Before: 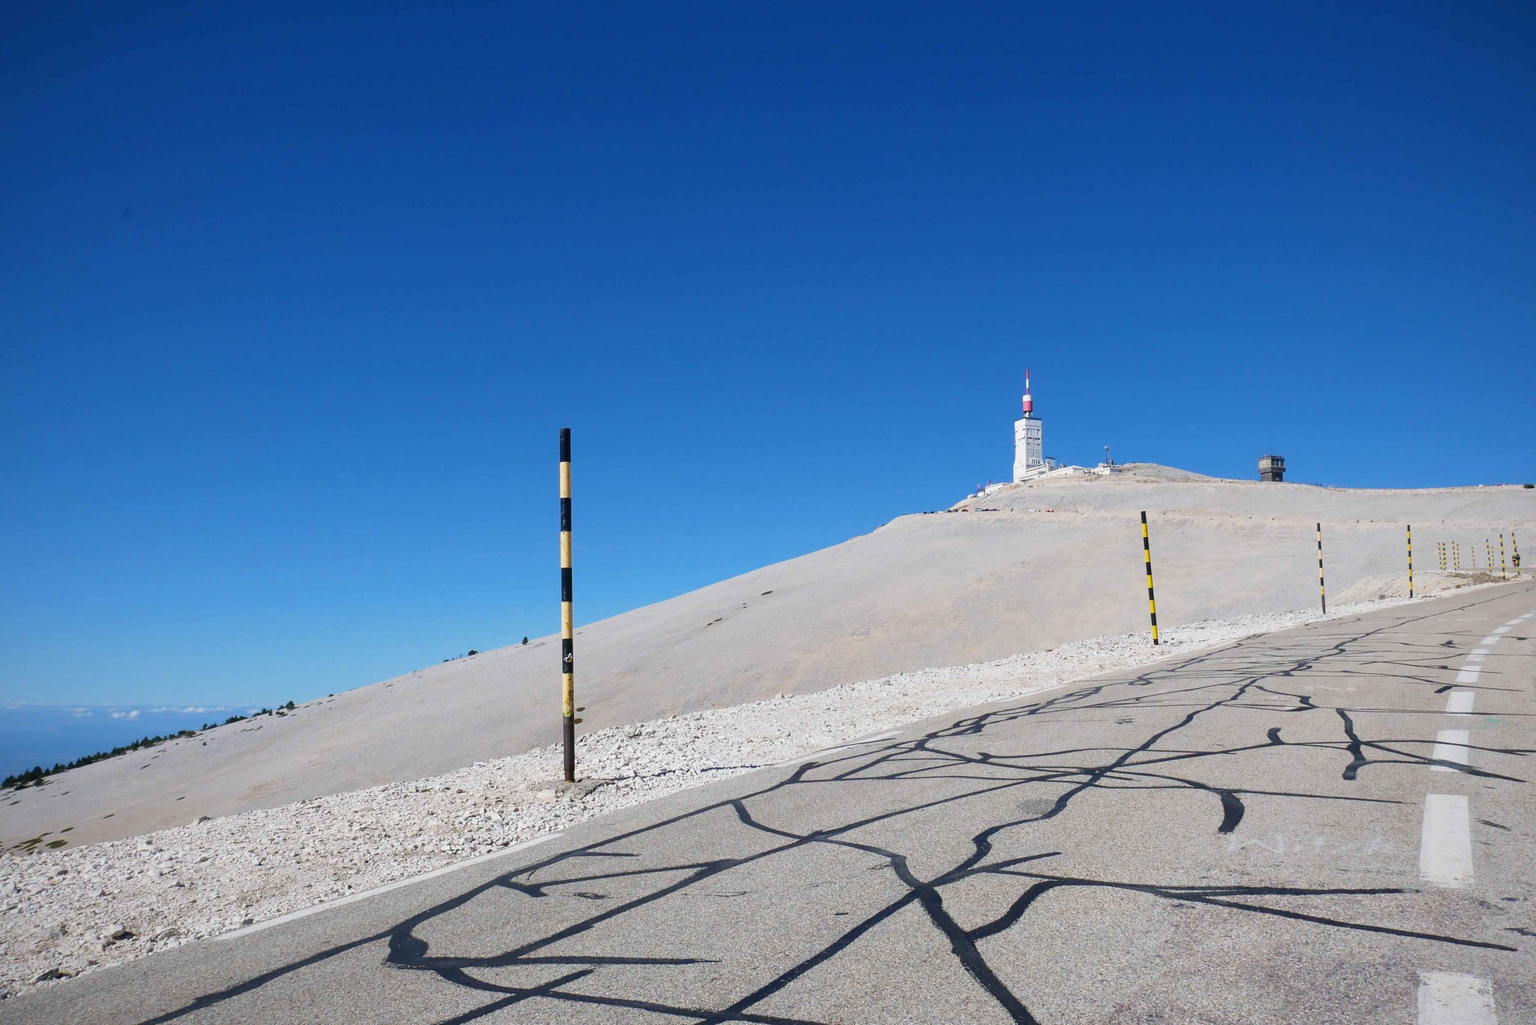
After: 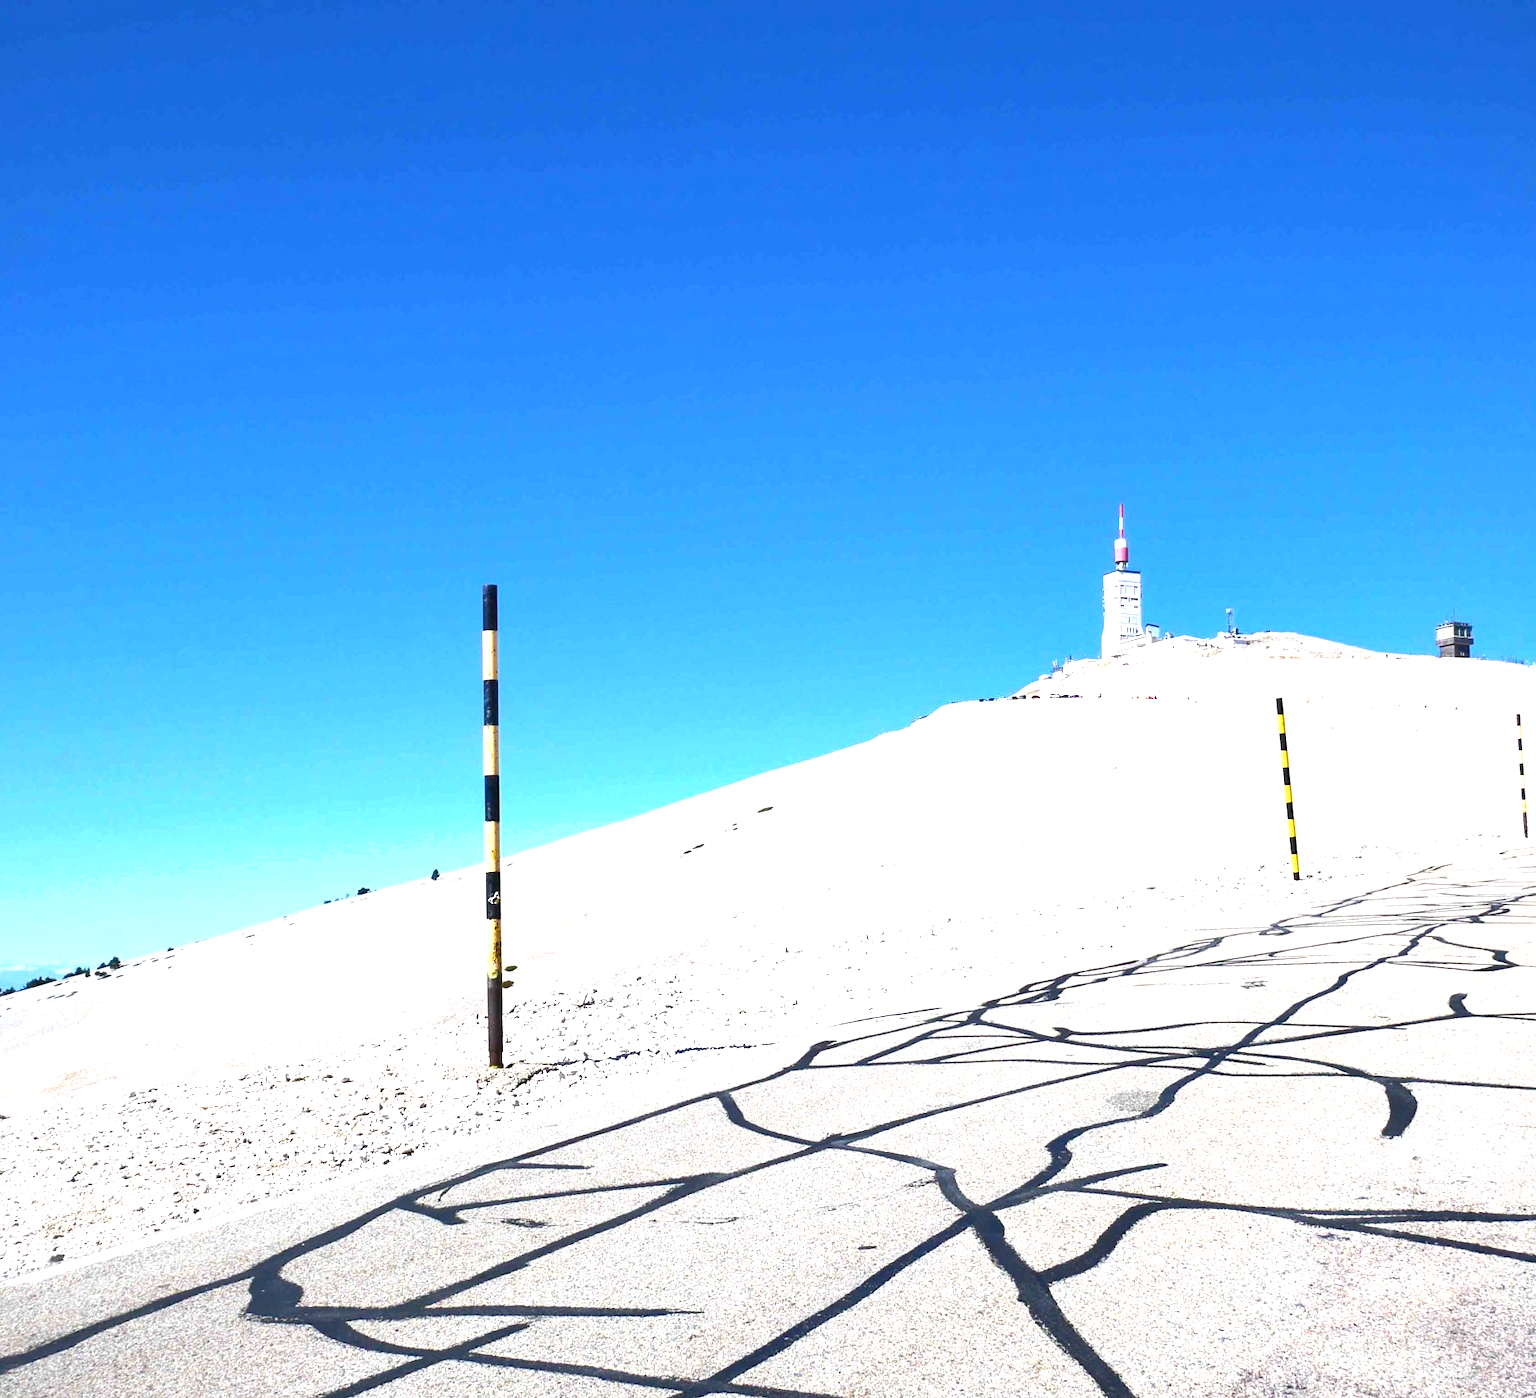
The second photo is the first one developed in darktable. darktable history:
exposure: black level correction 0, exposure 1.45 EV, compensate exposure bias true, compensate highlight preservation false
crop: left 13.443%, right 13.31%
shadows and highlights: shadows 37.27, highlights -28.18, soften with gaussian
rotate and perspective: crop left 0, crop top 0
